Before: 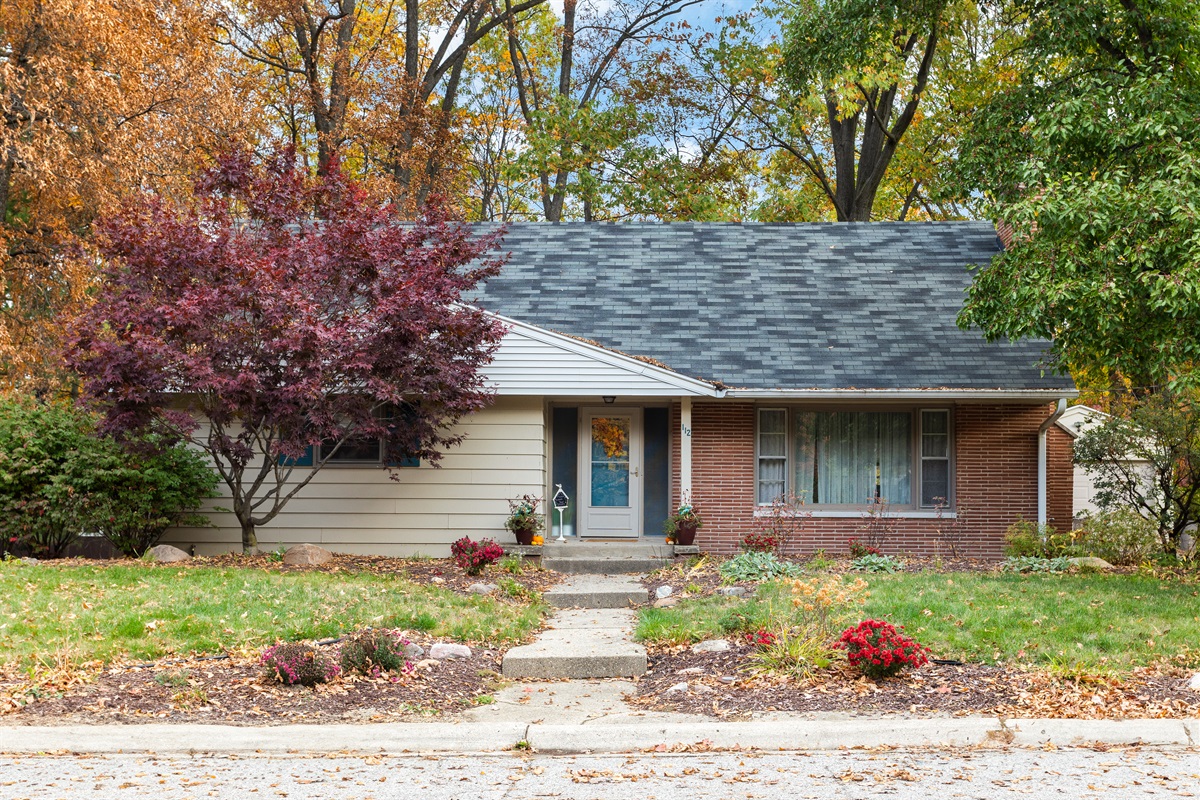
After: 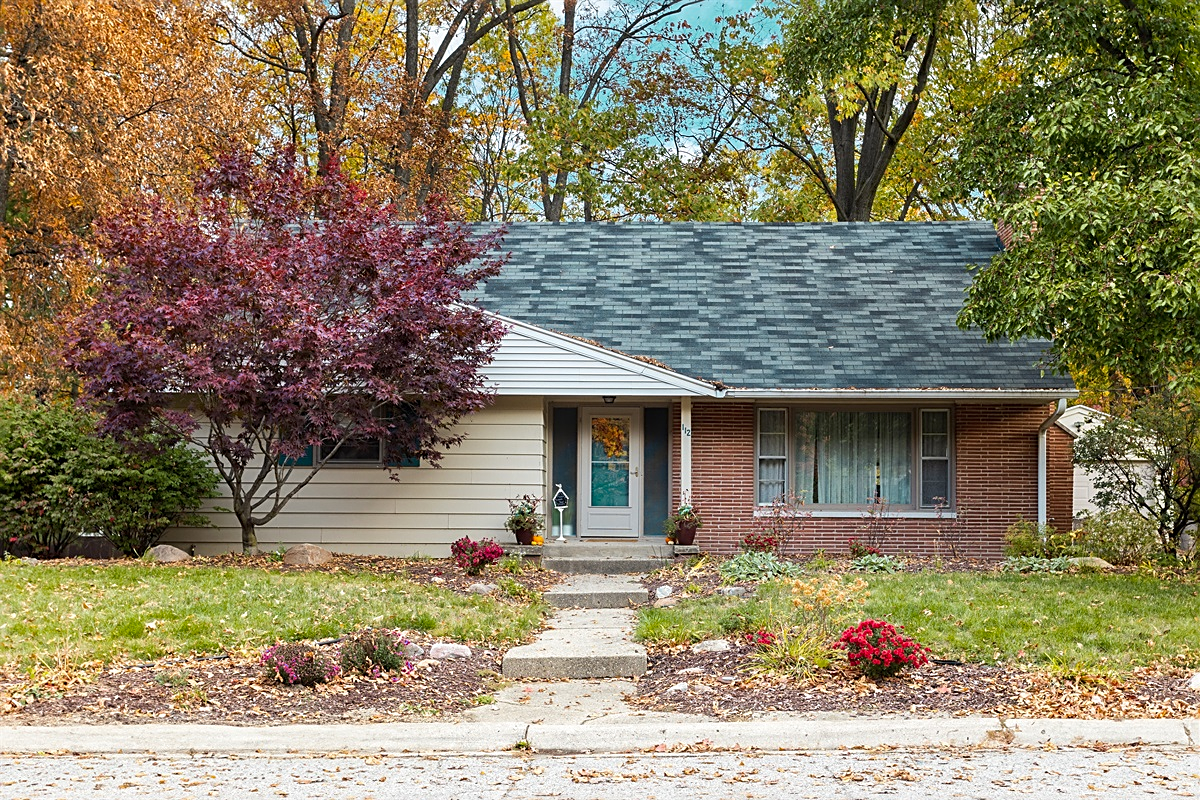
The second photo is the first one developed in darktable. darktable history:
color zones: curves: ch0 [(0.254, 0.492) (0.724, 0.62)]; ch1 [(0.25, 0.528) (0.719, 0.796)]; ch2 [(0, 0.472) (0.25, 0.5) (0.73, 0.184)]
sharpen: on, module defaults
